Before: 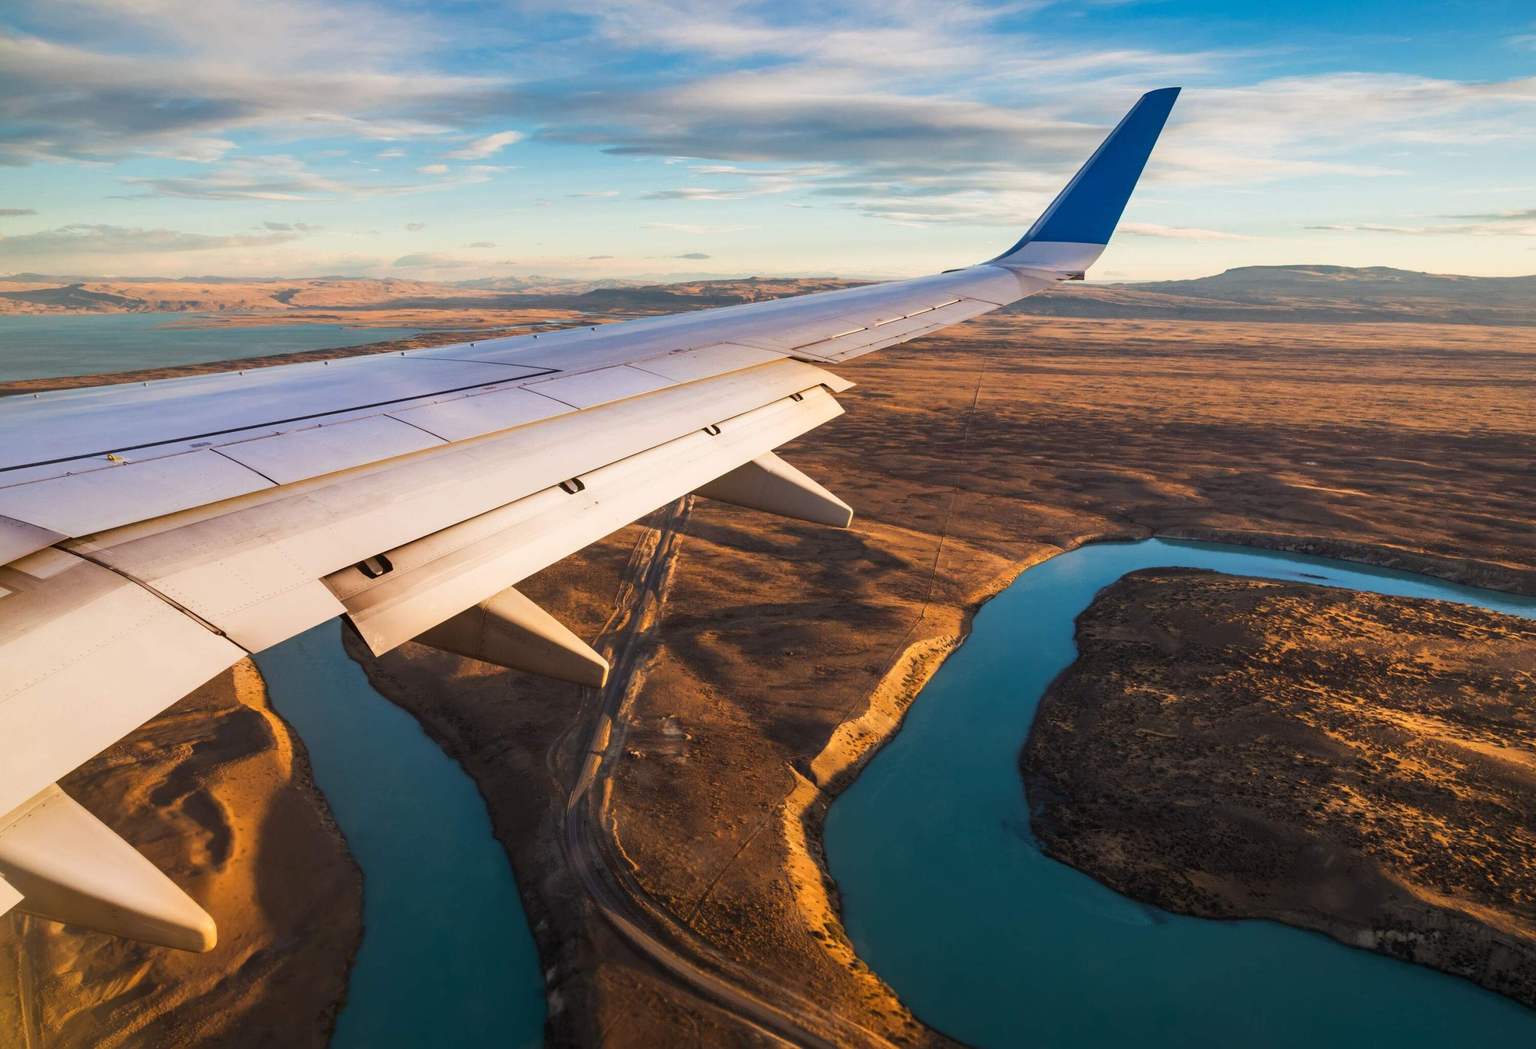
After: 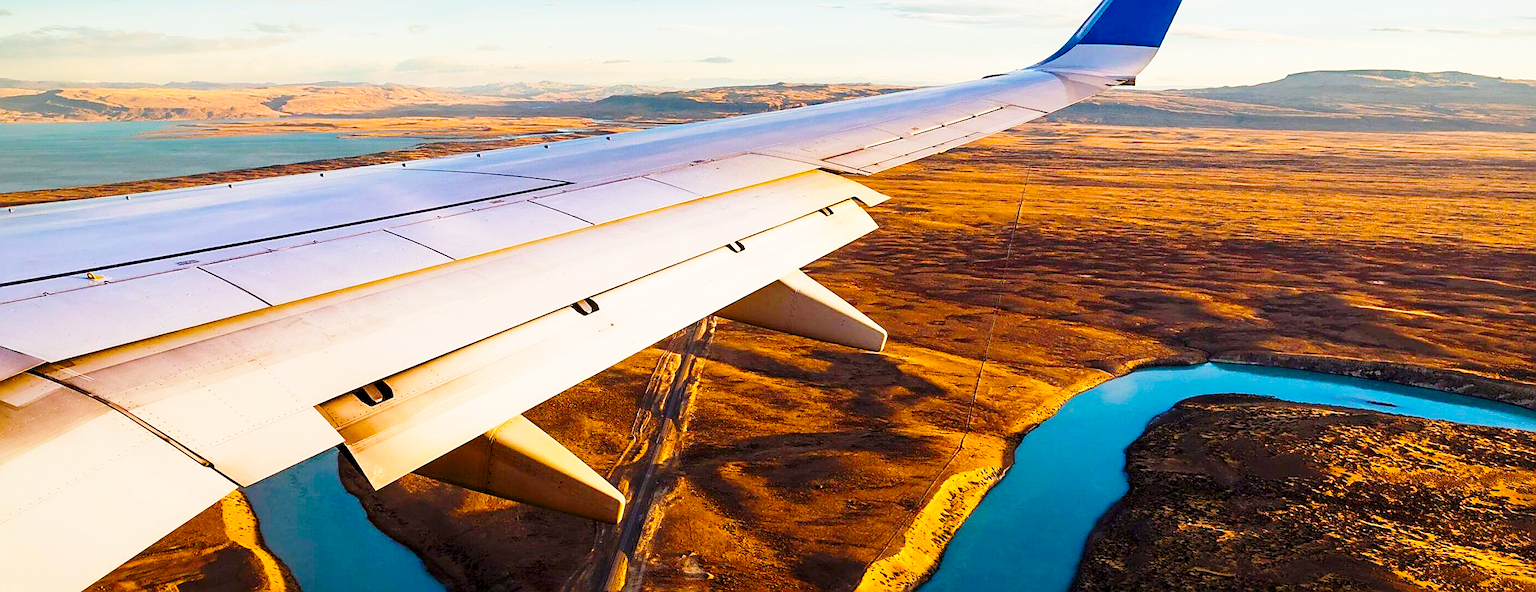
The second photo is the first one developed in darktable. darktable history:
crop: left 1.745%, top 19.141%, right 5.015%, bottom 28.225%
local contrast: mode bilateral grid, contrast 100, coarseness 99, detail 108%, midtone range 0.2
sharpen: radius 1.391, amount 1.24, threshold 0.743
color balance rgb: global offset › luminance -0.859%, perceptual saturation grading › global saturation 36.247%, perceptual saturation grading › shadows 35.864%
base curve: curves: ch0 [(0, 0) (0.028, 0.03) (0.121, 0.232) (0.46, 0.748) (0.859, 0.968) (1, 1)], preserve colors none
